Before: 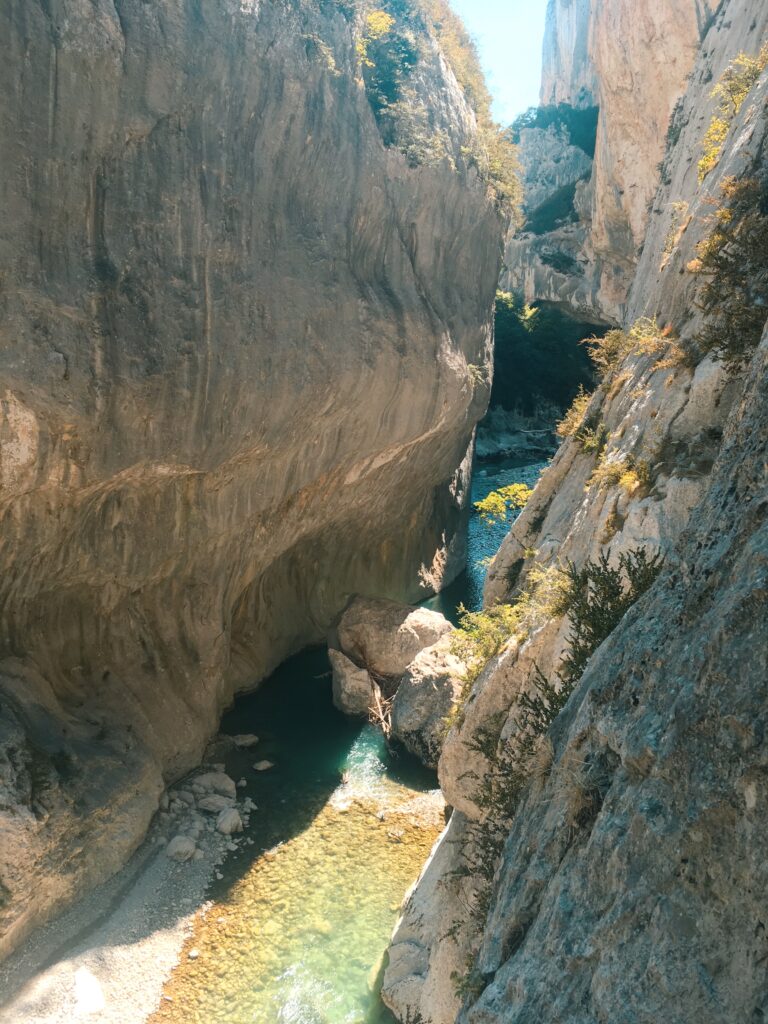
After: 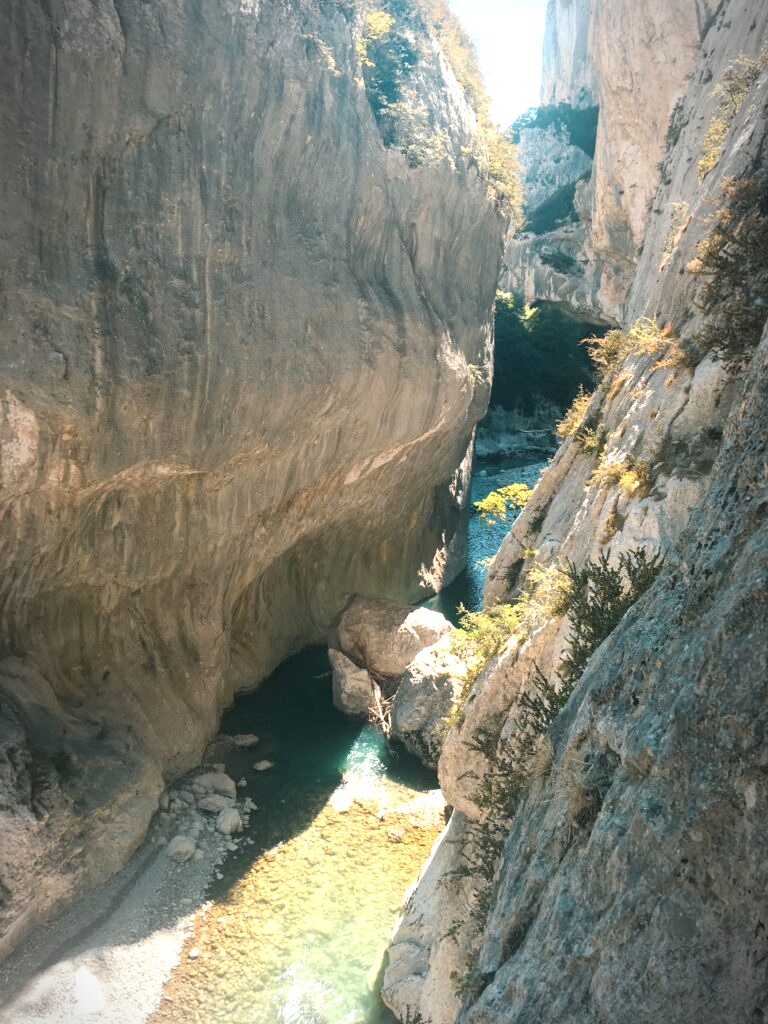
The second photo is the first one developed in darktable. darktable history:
contrast brightness saturation: saturation -0.08
exposure: exposure 0.605 EV, compensate highlight preservation false
vignetting: automatic ratio true
